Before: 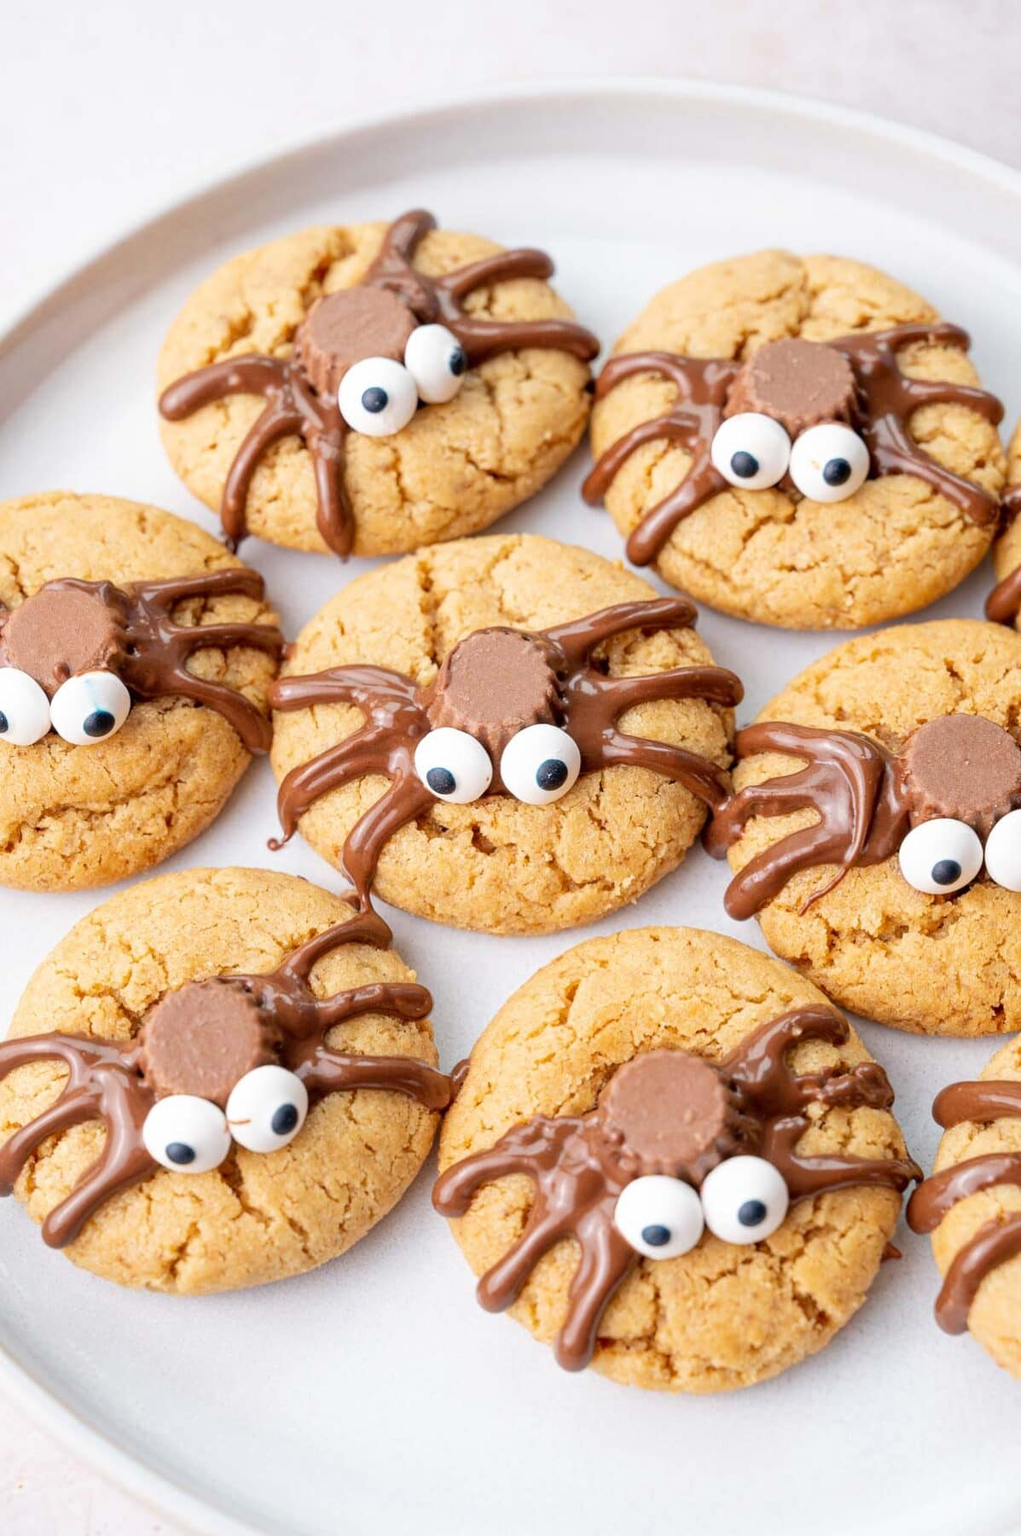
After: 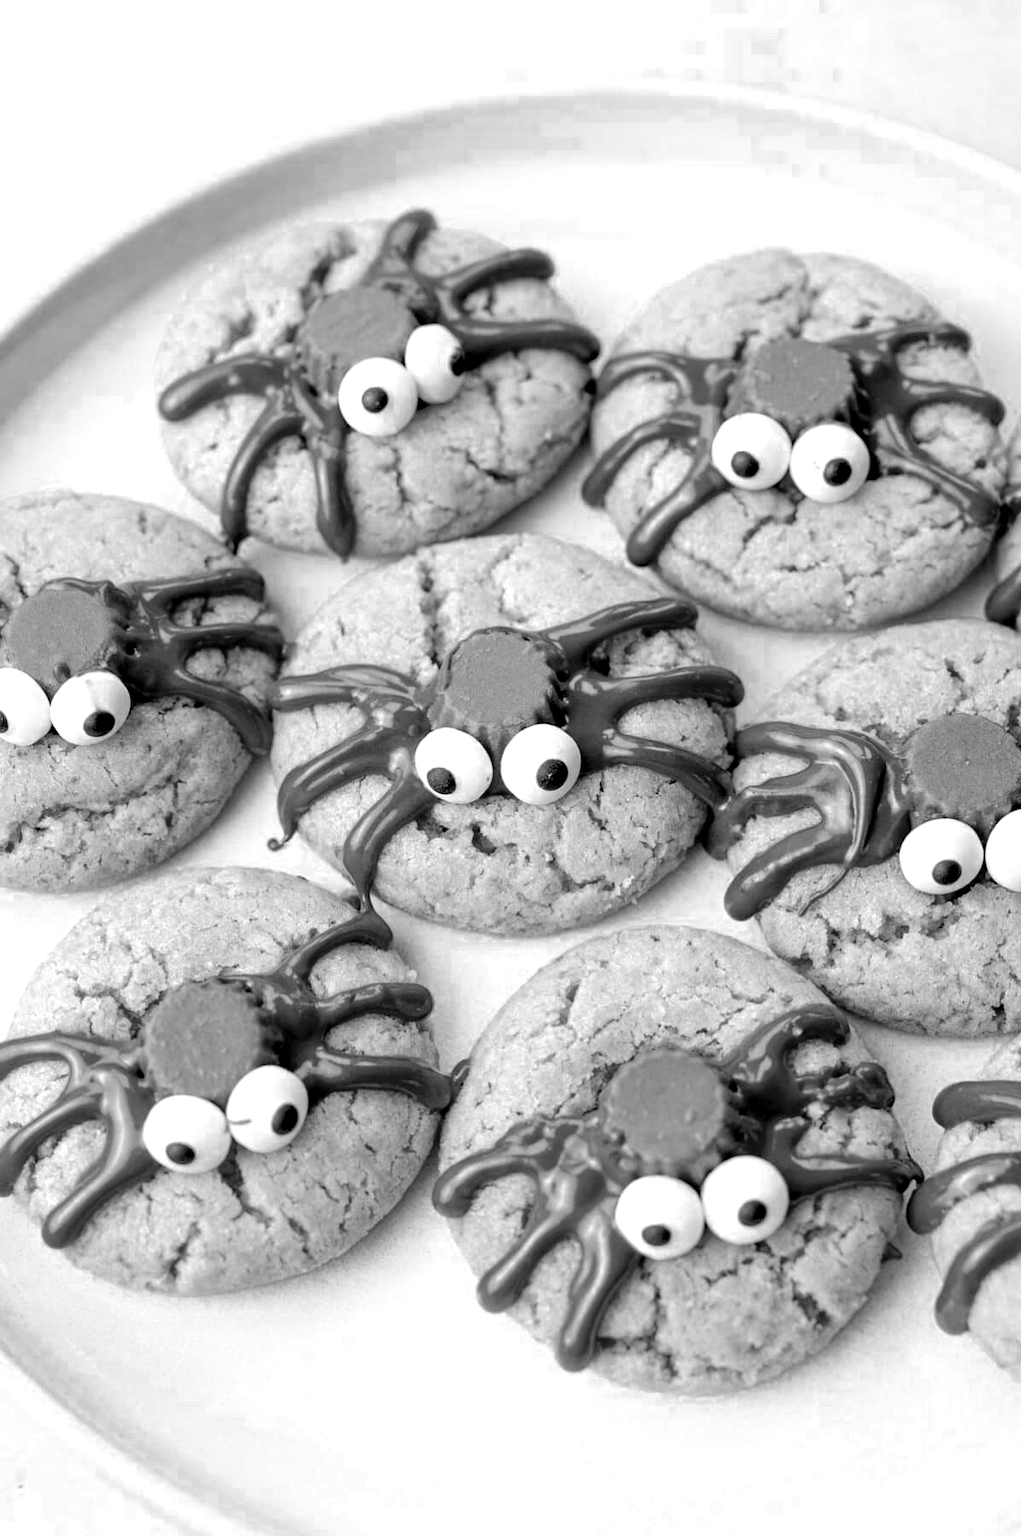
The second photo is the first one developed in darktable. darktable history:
color zones: curves: ch0 [(0.002, 0.593) (0.143, 0.417) (0.285, 0.541) (0.455, 0.289) (0.608, 0.327) (0.727, 0.283) (0.869, 0.571) (1, 0.603)]; ch1 [(0, 0) (0.143, 0) (0.286, 0) (0.429, 0) (0.571, 0) (0.714, 0) (0.857, 0)]
exposure: black level correction 0.025, exposure 0.181 EV, compensate highlight preservation false
velvia: strength 15.28%
color balance rgb: highlights gain › chroma 0.706%, highlights gain › hue 56.36°, perceptual saturation grading › global saturation 25.394%, global vibrance 20%
